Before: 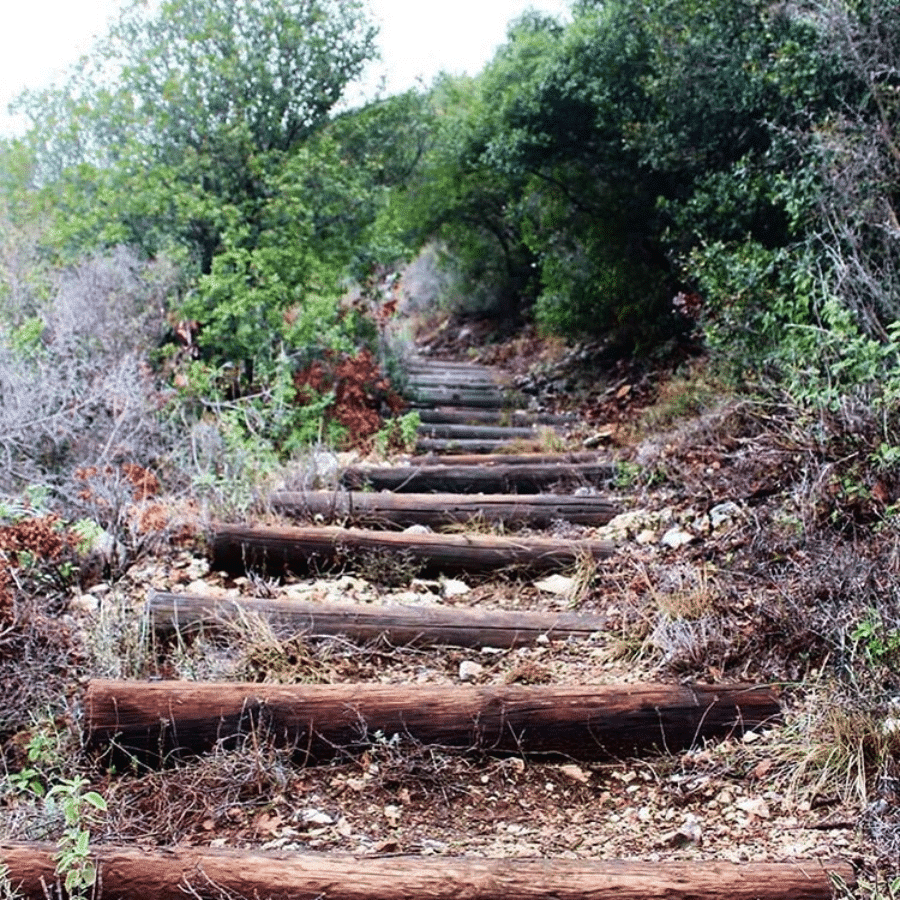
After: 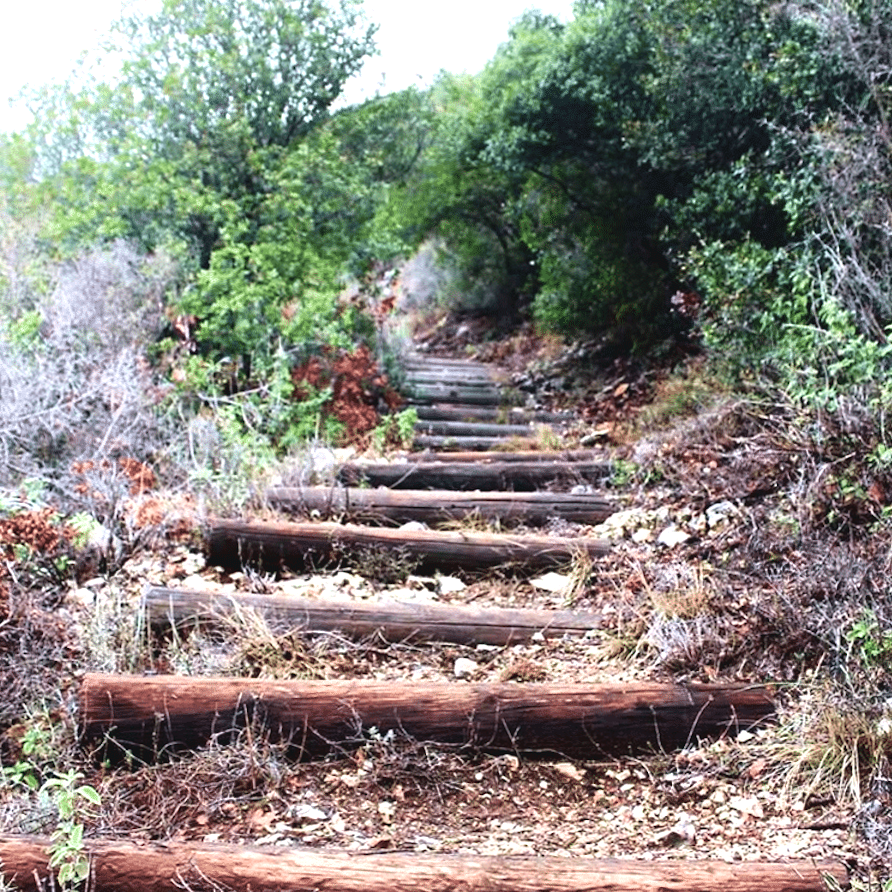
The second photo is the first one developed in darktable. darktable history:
crop and rotate: angle -0.5°
exposure: black level correction -0.002, exposure 0.54 EV, compensate highlight preservation false
